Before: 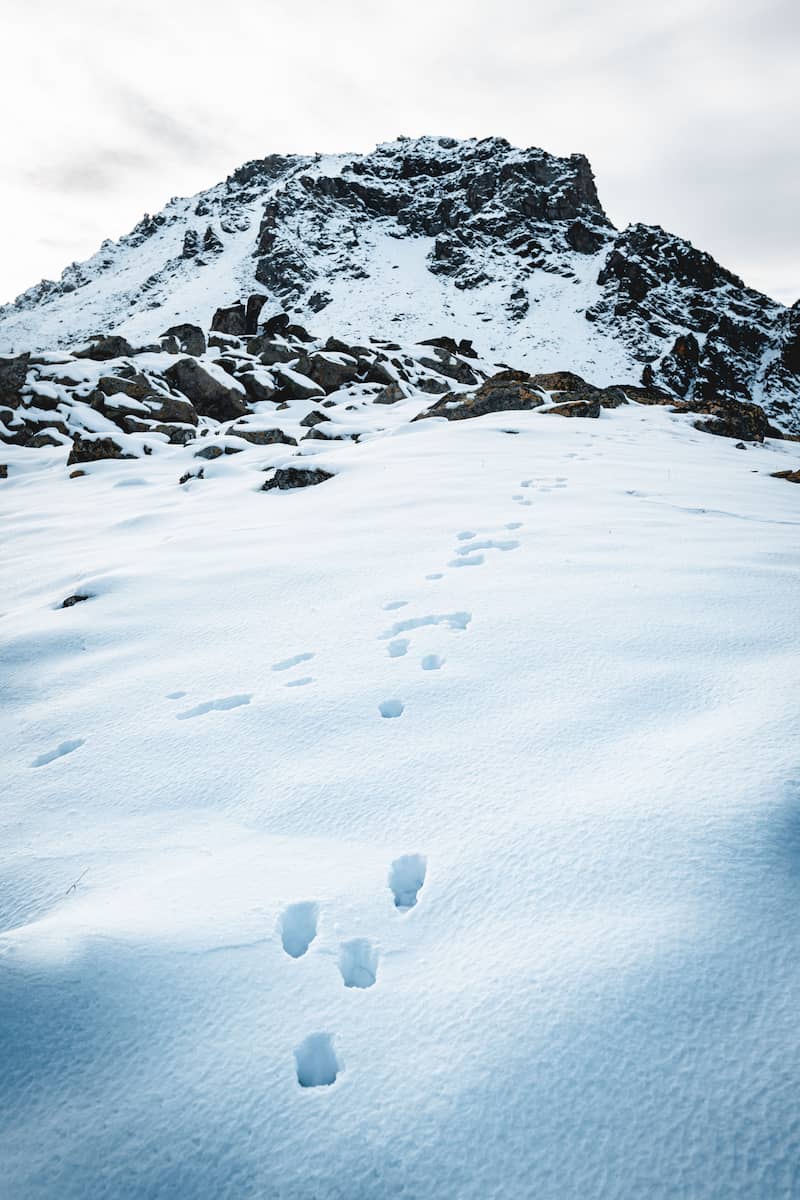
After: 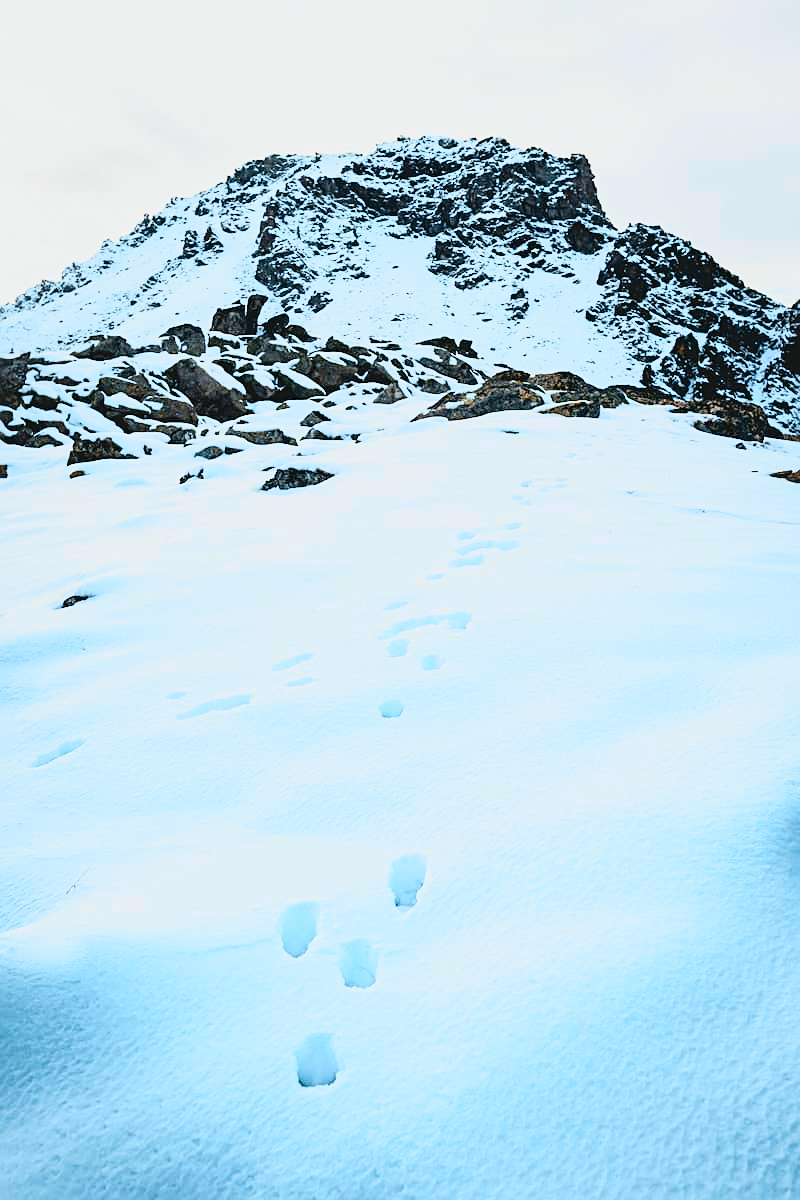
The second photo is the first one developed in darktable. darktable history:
tone curve: curves: ch0 [(0, 0.022) (0.114, 0.096) (0.282, 0.299) (0.456, 0.51) (0.613, 0.693) (0.786, 0.843) (0.999, 0.949)]; ch1 [(0, 0) (0.384, 0.365) (0.463, 0.447) (0.486, 0.474) (0.503, 0.5) (0.535, 0.522) (0.555, 0.546) (0.593, 0.599) (0.755, 0.793) (1, 1)]; ch2 [(0, 0) (0.369, 0.375) (0.449, 0.434) (0.501, 0.5) (0.528, 0.517) (0.561, 0.57) (0.612, 0.631) (0.668, 0.659) (1, 1)], color space Lab, independent channels, preserve colors none
sharpen: on, module defaults
contrast brightness saturation: contrast 0.203, brightness 0.157, saturation 0.221
